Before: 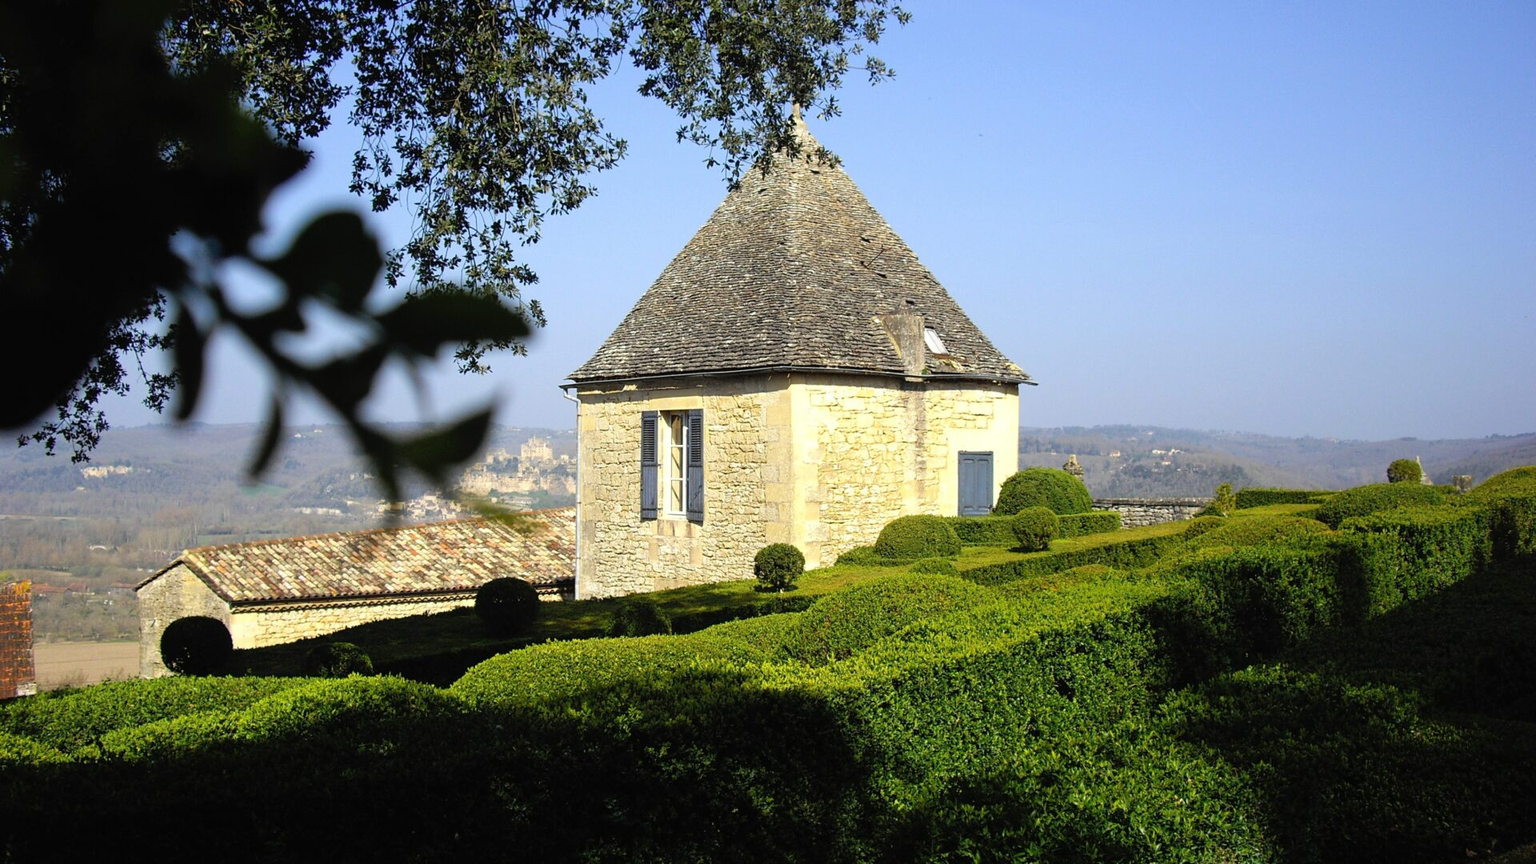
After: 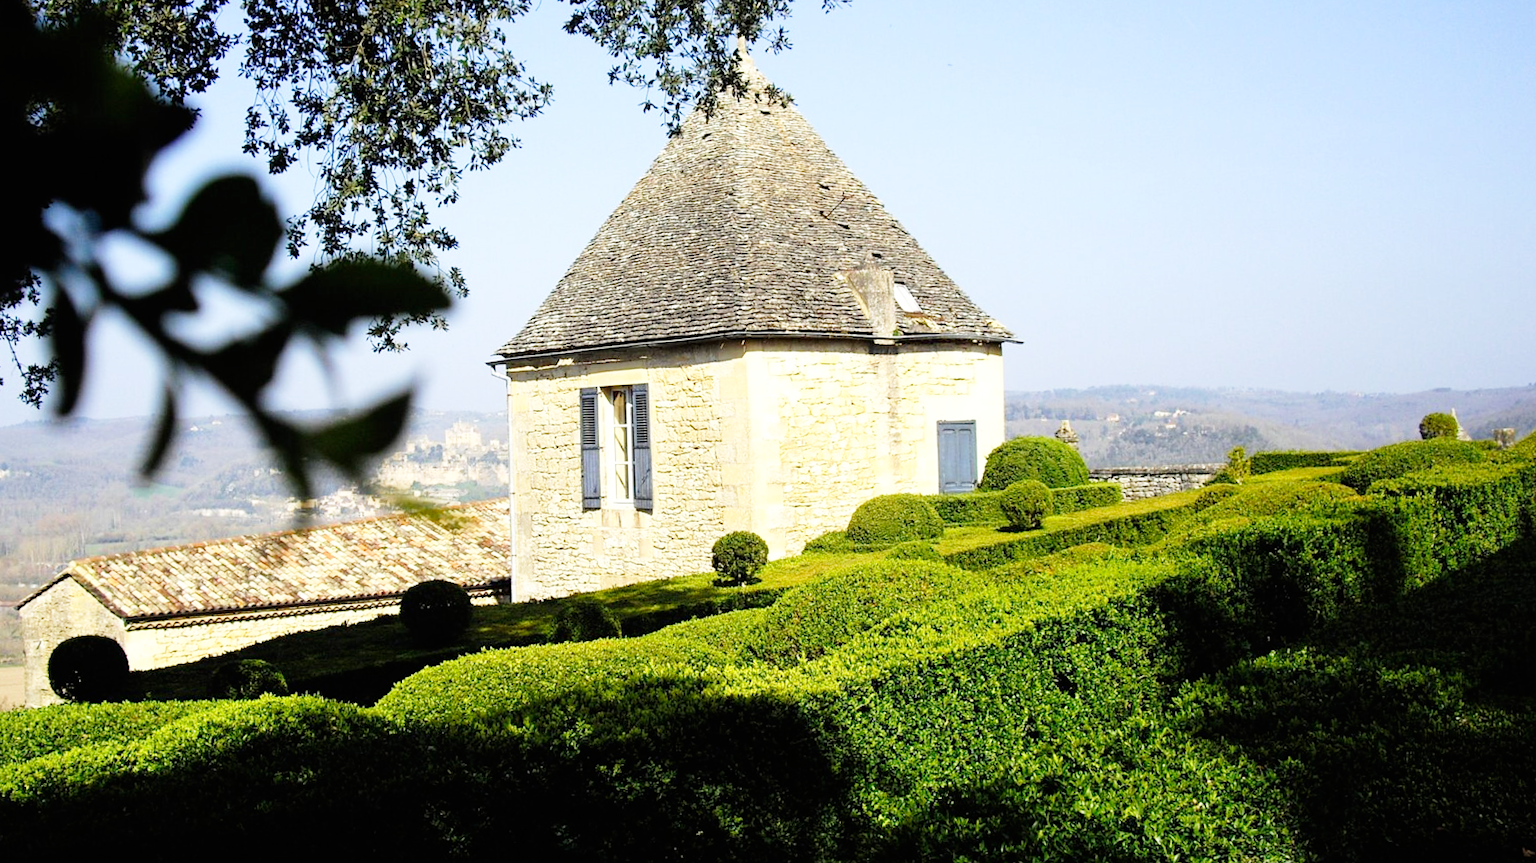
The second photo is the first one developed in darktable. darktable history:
crop and rotate: angle 1.96°, left 5.673%, top 5.673%
base curve: curves: ch0 [(0, 0) (0.005, 0.002) (0.15, 0.3) (0.4, 0.7) (0.75, 0.95) (1, 1)], preserve colors none
